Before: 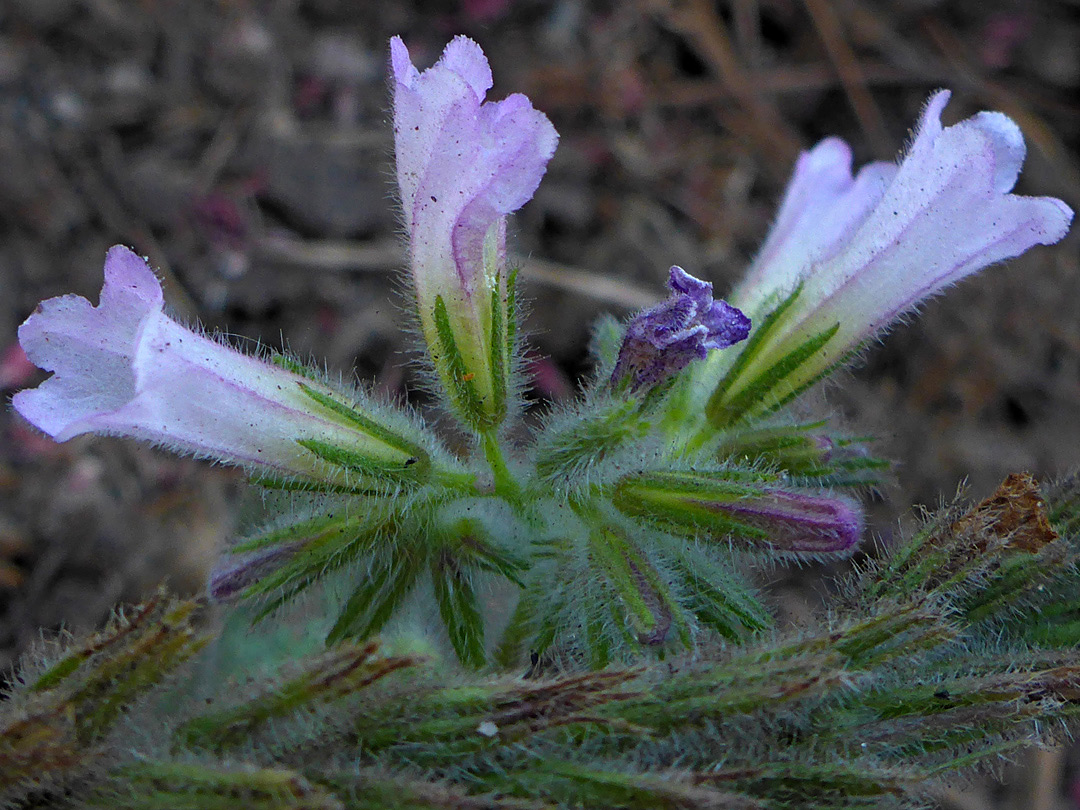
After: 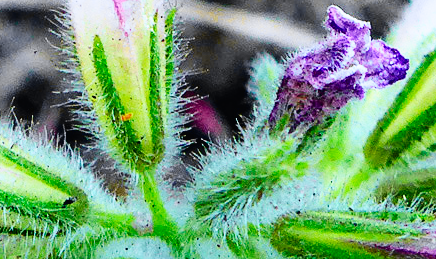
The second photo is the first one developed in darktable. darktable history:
base curve: curves: ch0 [(0, 0.003) (0.001, 0.002) (0.006, 0.004) (0.02, 0.022) (0.048, 0.086) (0.094, 0.234) (0.162, 0.431) (0.258, 0.629) (0.385, 0.8) (0.548, 0.918) (0.751, 0.988) (1, 1)], preserve colors none
white balance: red 0.988, blue 1.017
crop: left 31.751%, top 32.172%, right 27.8%, bottom 35.83%
tone curve: curves: ch0 [(0, 0.011) (0.053, 0.026) (0.174, 0.115) (0.398, 0.444) (0.673, 0.775) (0.829, 0.906) (0.991, 0.981)]; ch1 [(0, 0) (0.276, 0.206) (0.409, 0.383) (0.473, 0.458) (0.492, 0.499) (0.521, 0.502) (0.546, 0.543) (0.585, 0.617) (0.659, 0.686) (0.78, 0.8) (1, 1)]; ch2 [(0, 0) (0.438, 0.449) (0.473, 0.469) (0.503, 0.5) (0.523, 0.538) (0.562, 0.598) (0.612, 0.635) (0.695, 0.713) (1, 1)], color space Lab, independent channels, preserve colors none
shadows and highlights: shadows 75, highlights -25, soften with gaussian
